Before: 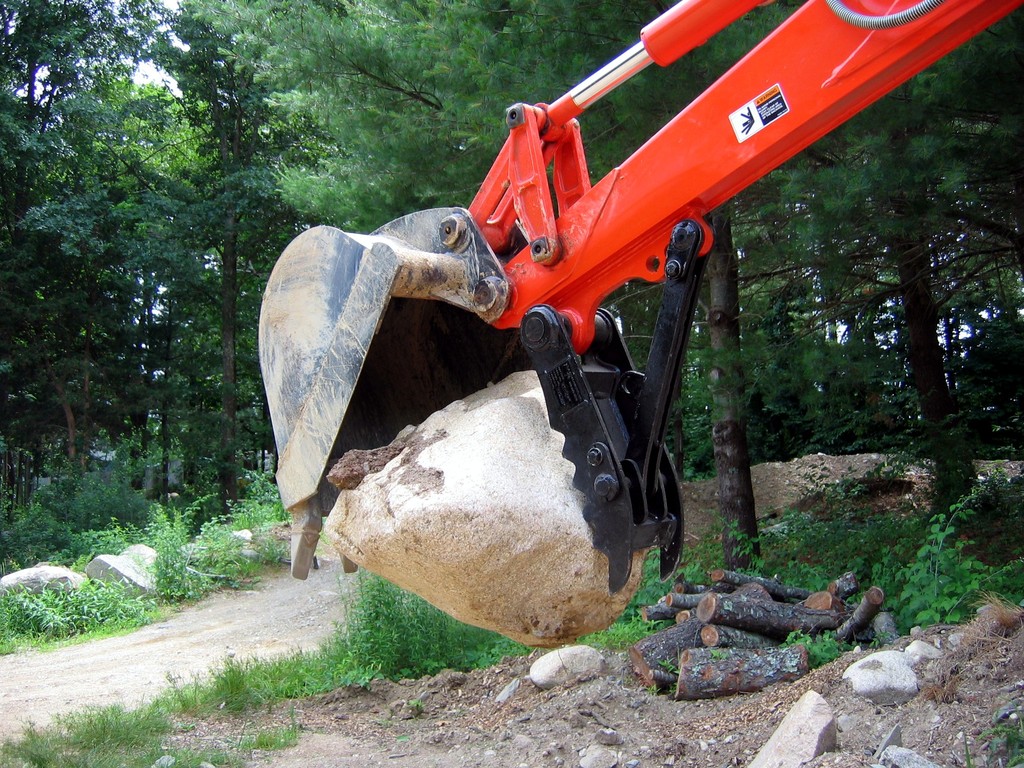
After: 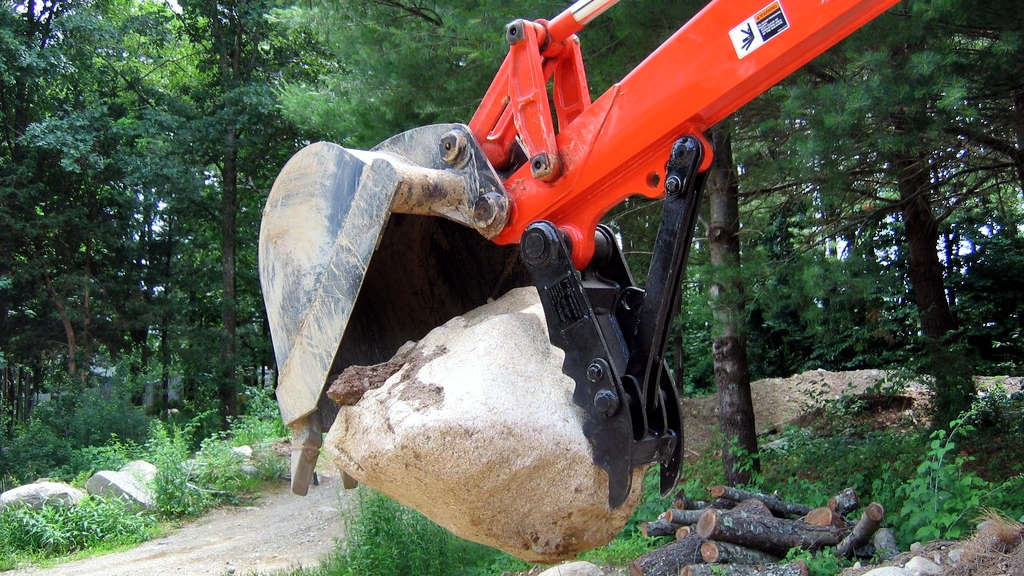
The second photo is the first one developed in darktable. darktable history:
shadows and highlights: shadows 58.17, highlights -60.53, soften with gaussian
crop: top 11.024%, bottom 13.935%
